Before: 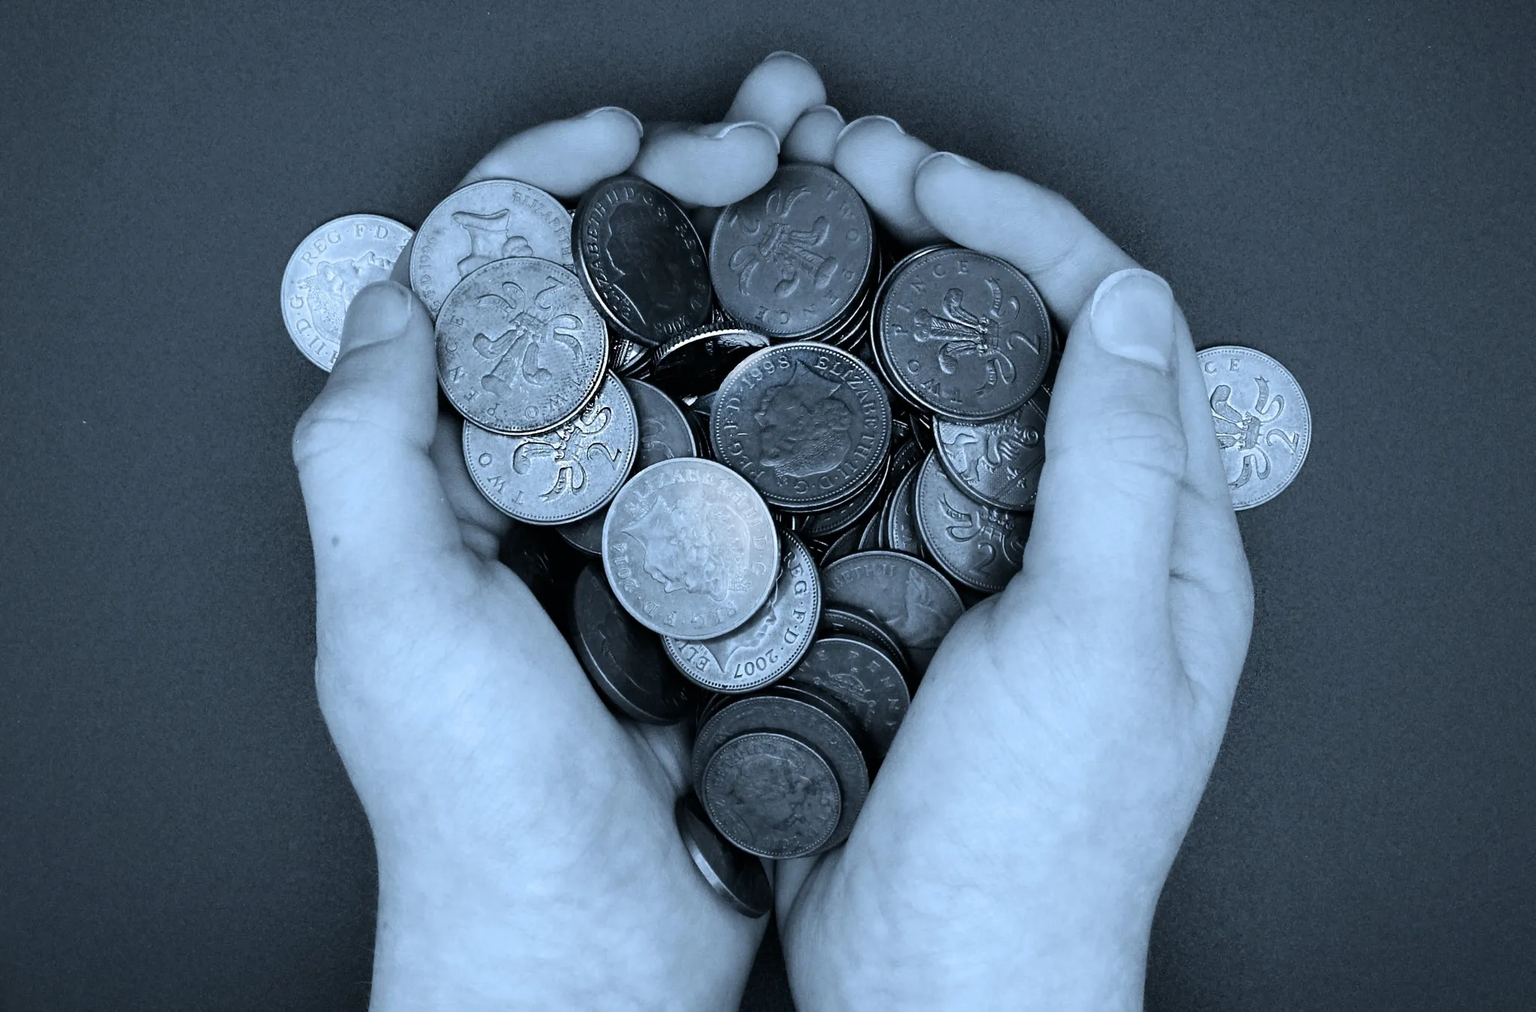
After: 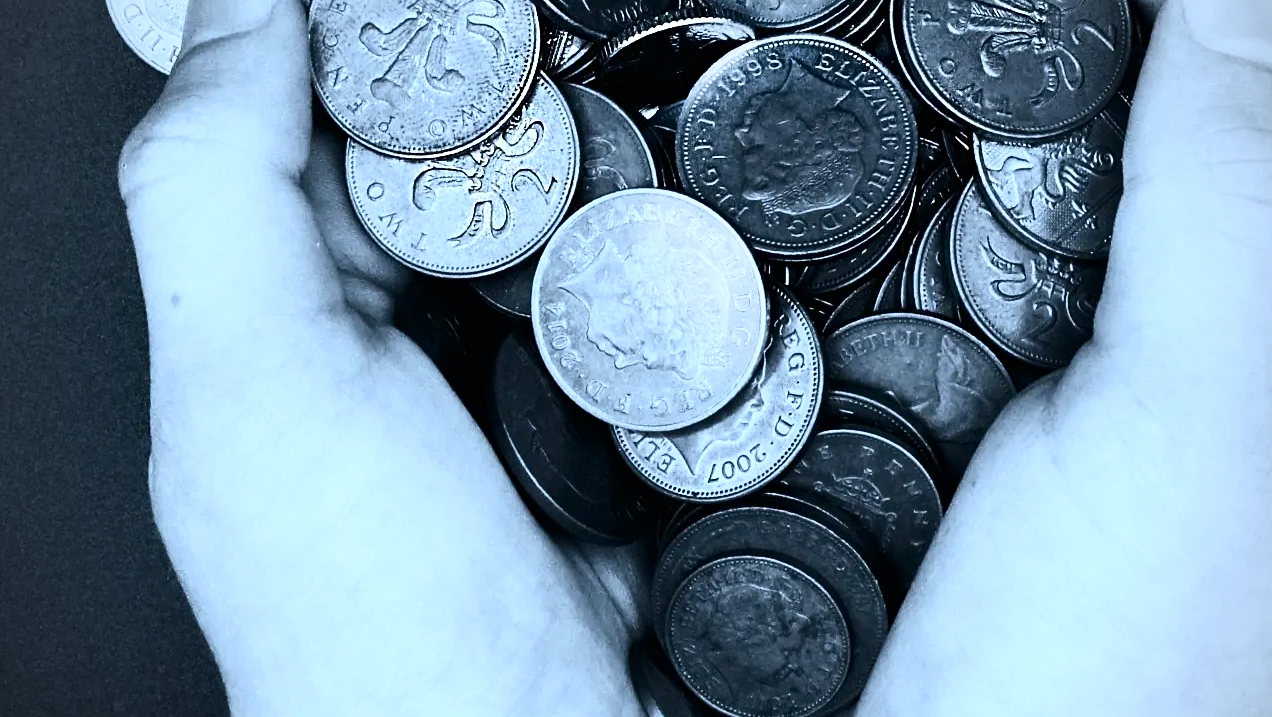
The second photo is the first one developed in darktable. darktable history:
sharpen: amount 0.2
contrast brightness saturation: contrast 0.4, brightness 0.1, saturation 0.21
crop: left 13.312%, top 31.28%, right 24.627%, bottom 15.582%
vignetting: fall-off radius 60.92%
